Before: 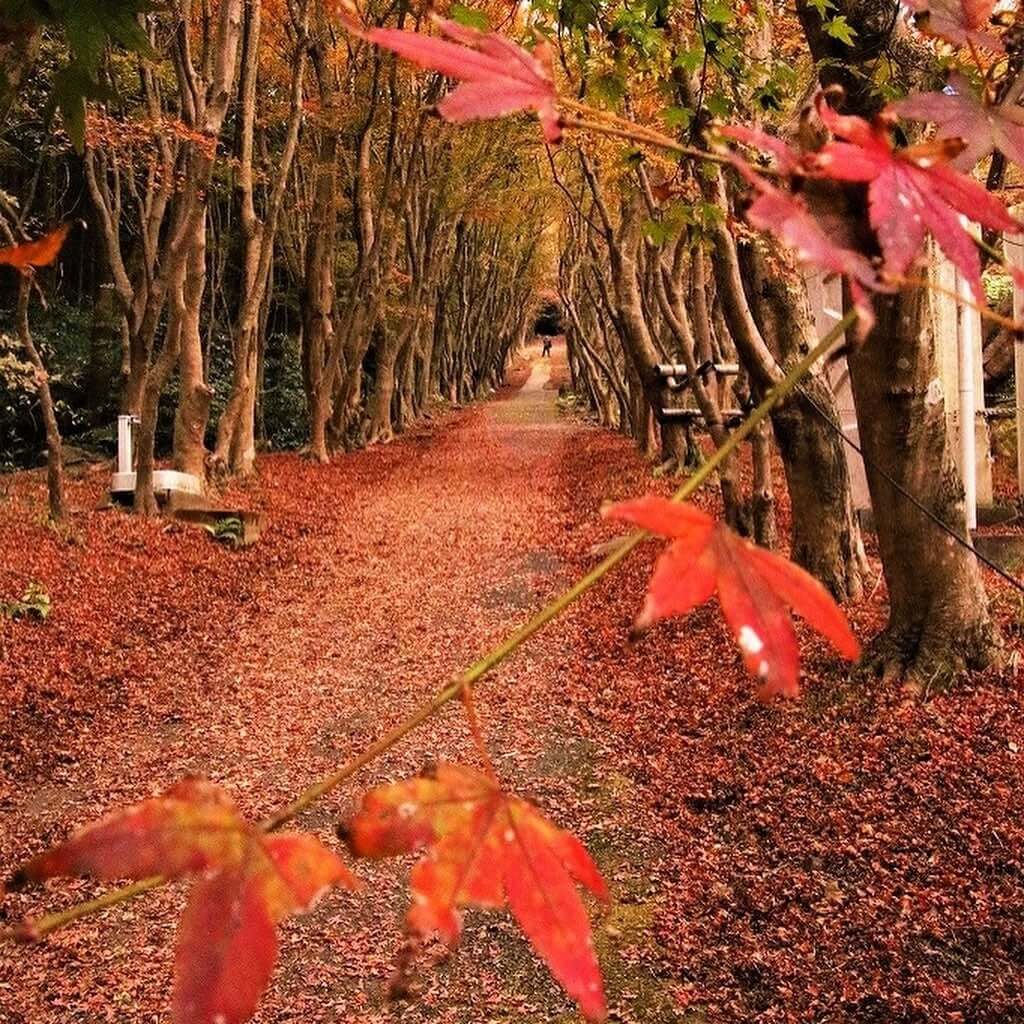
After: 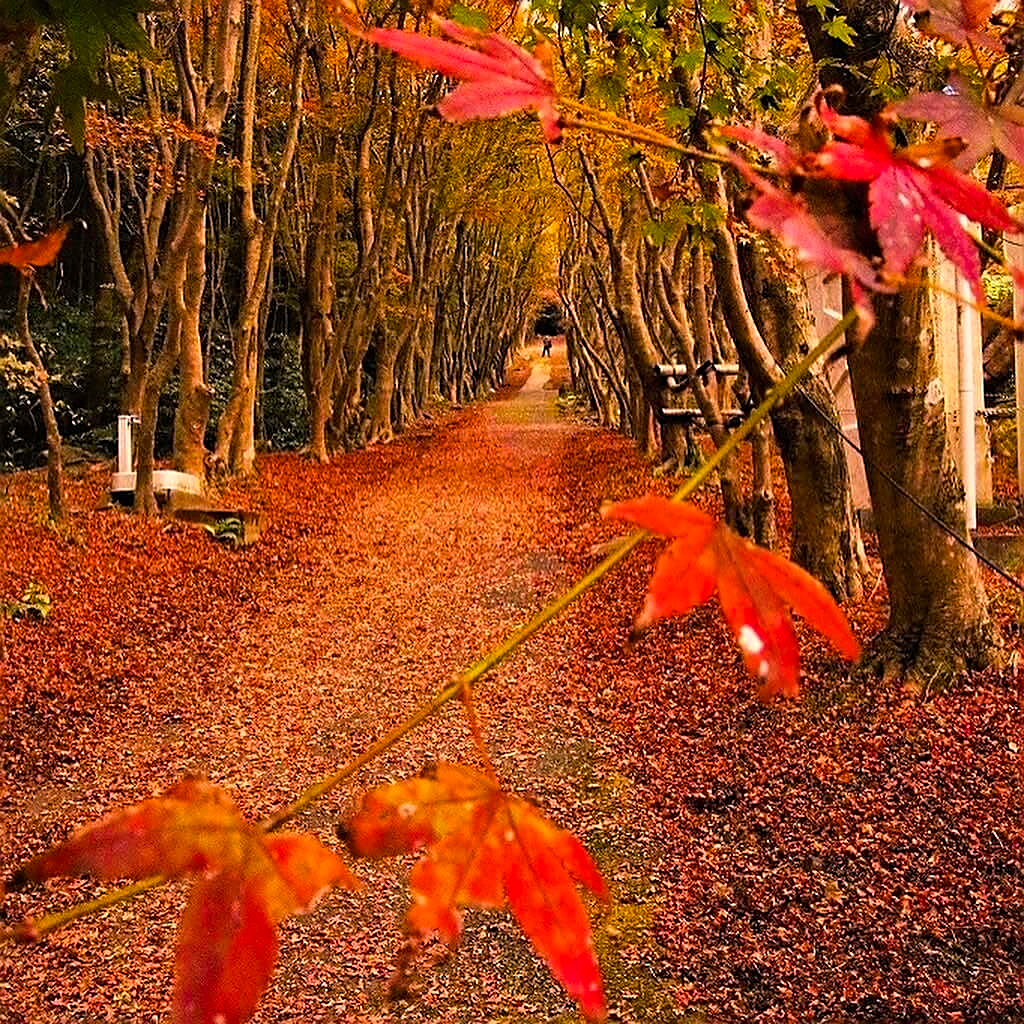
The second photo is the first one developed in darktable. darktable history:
sharpen: amount 0.599
color balance rgb: highlights gain › chroma 2.998%, highlights gain › hue 60.13°, perceptual saturation grading › global saturation 25.91%, global vibrance 20%
